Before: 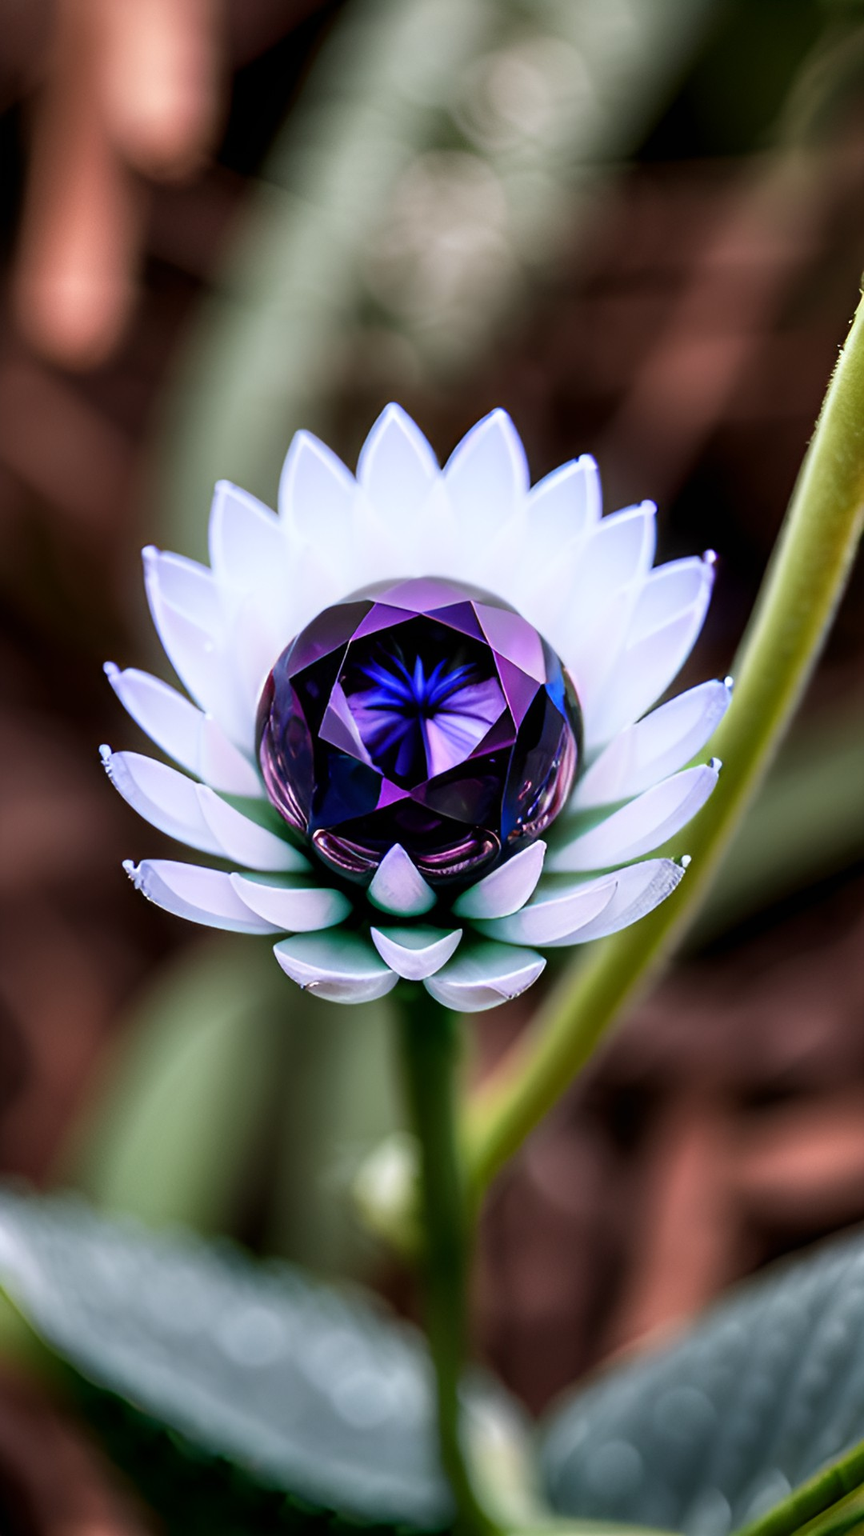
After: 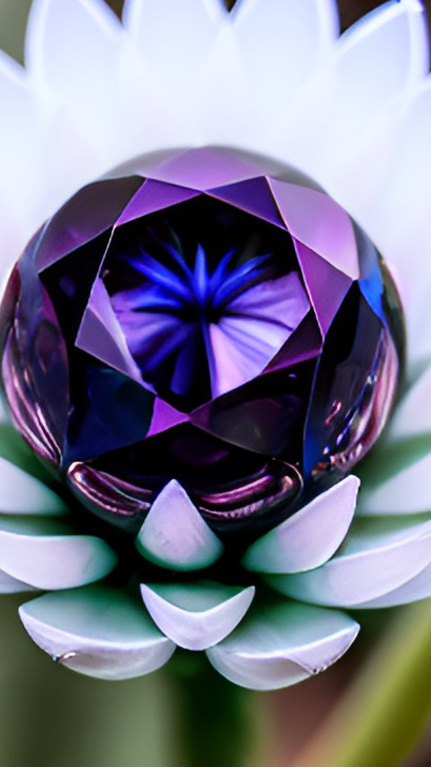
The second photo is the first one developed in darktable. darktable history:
crop: left 30%, top 30%, right 30%, bottom 30%
